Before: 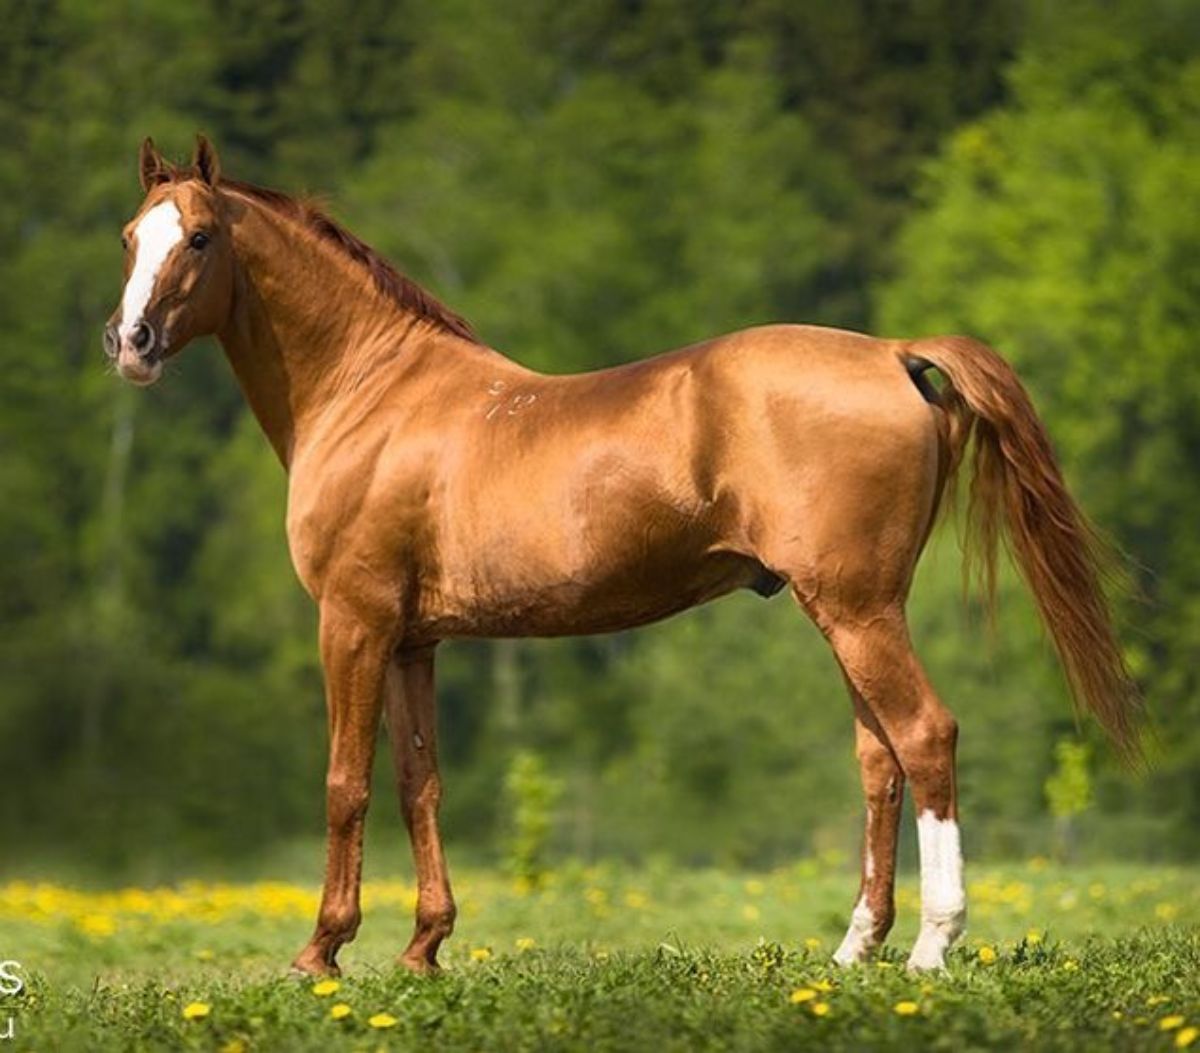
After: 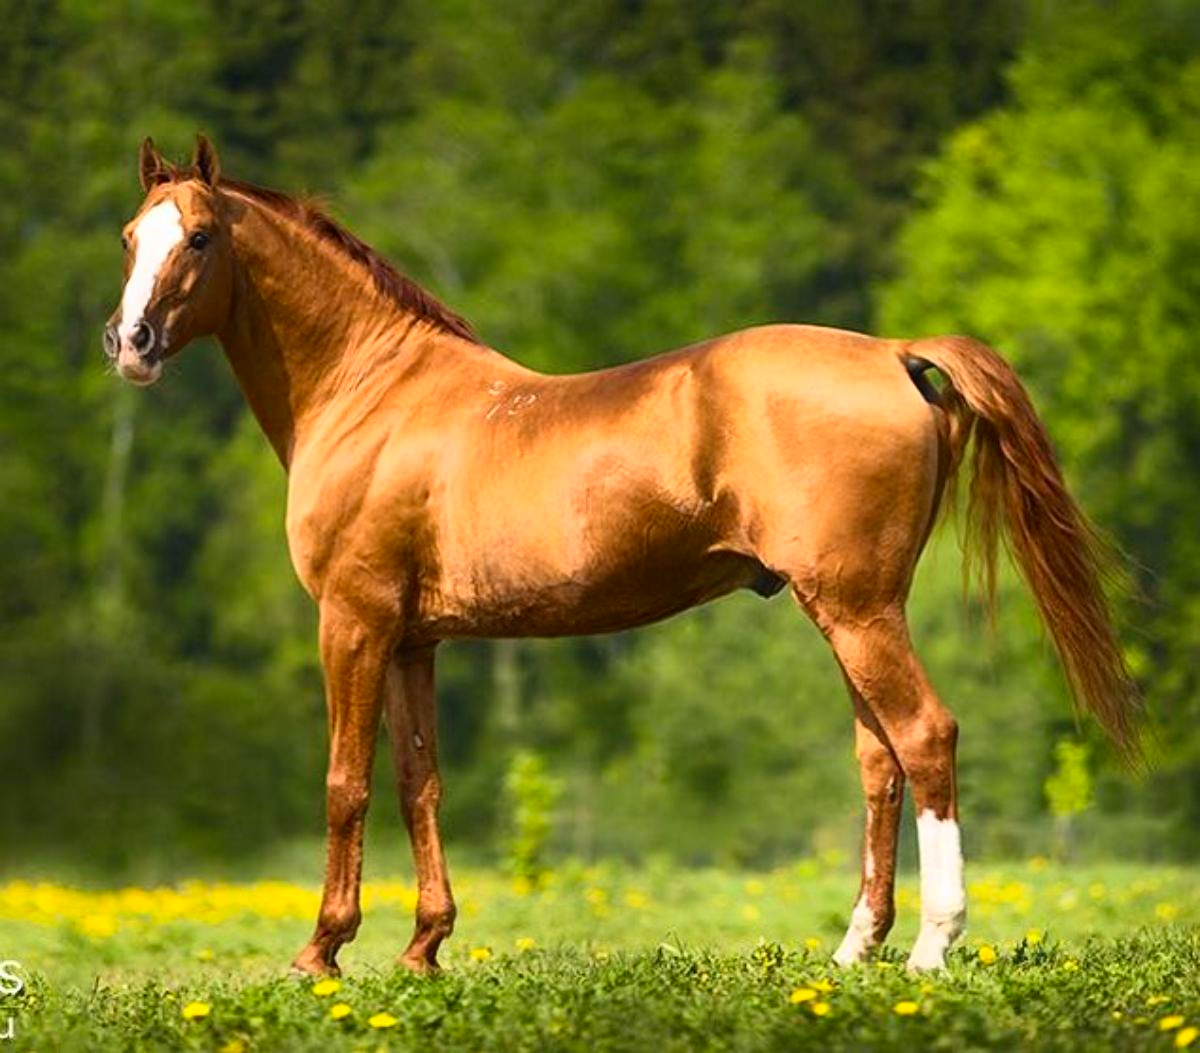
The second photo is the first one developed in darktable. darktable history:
contrast brightness saturation: contrast 0.227, brightness 0.102, saturation 0.292
